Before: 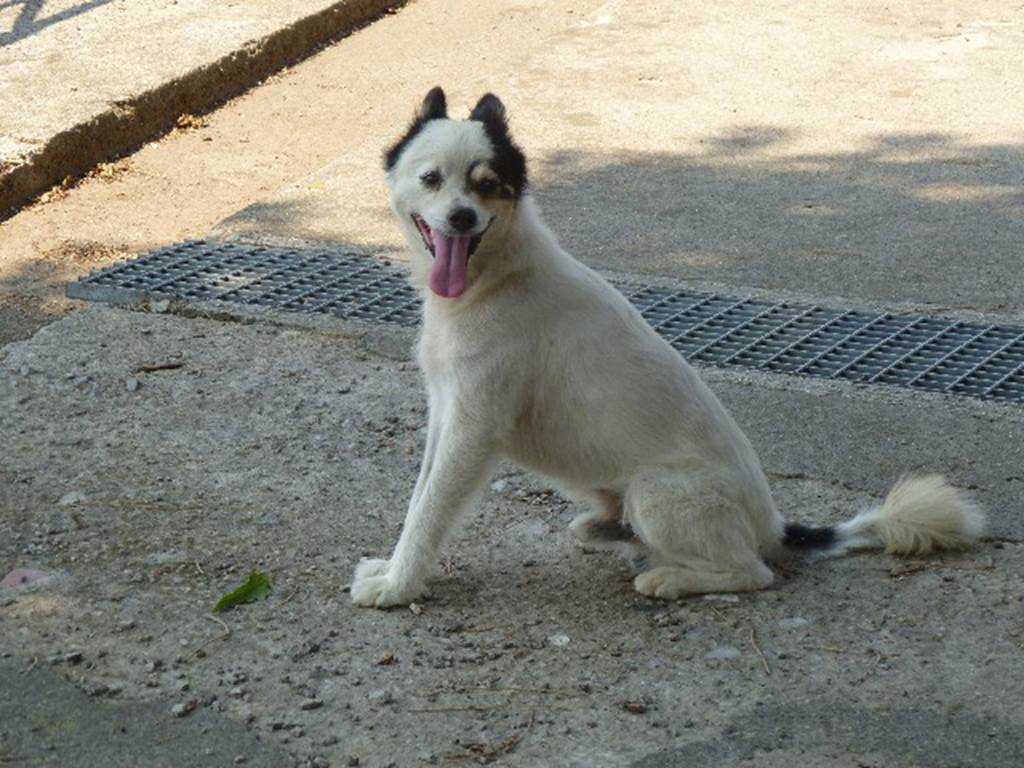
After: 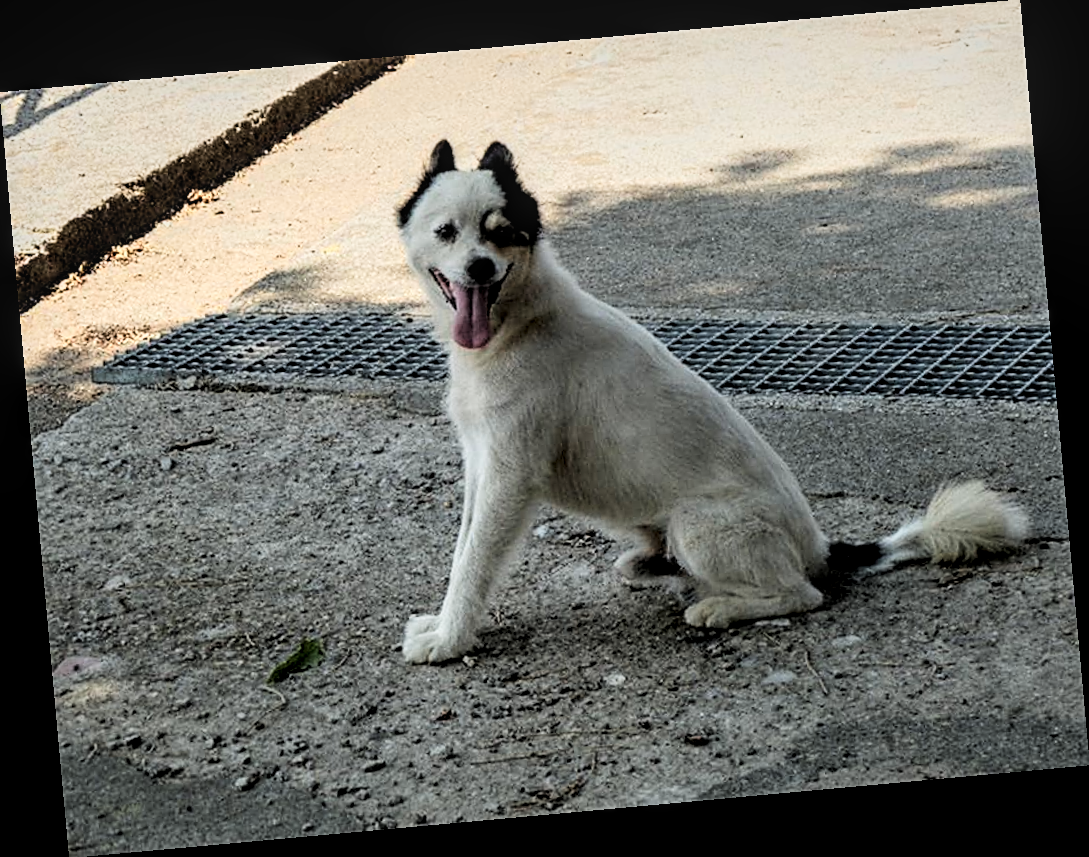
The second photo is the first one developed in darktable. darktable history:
levels: levels [0.016, 0.492, 0.969]
exposure: exposure -0.116 EV, compensate exposure bias true, compensate highlight preservation false
shadows and highlights: shadows 12, white point adjustment 1.2, soften with gaussian
local contrast: on, module defaults
sharpen: on, module defaults
filmic rgb: black relative exposure -5 EV, hardness 2.88, contrast 1.4, highlights saturation mix -30%
color zones: curves: ch0 [(0.018, 0.548) (0.197, 0.654) (0.425, 0.447) (0.605, 0.658) (0.732, 0.579)]; ch1 [(0.105, 0.531) (0.224, 0.531) (0.386, 0.39) (0.618, 0.456) (0.732, 0.456) (0.956, 0.421)]; ch2 [(0.039, 0.583) (0.215, 0.465) (0.399, 0.544) (0.465, 0.548) (0.614, 0.447) (0.724, 0.43) (0.882, 0.623) (0.956, 0.632)]
rotate and perspective: rotation -5.2°, automatic cropping off
